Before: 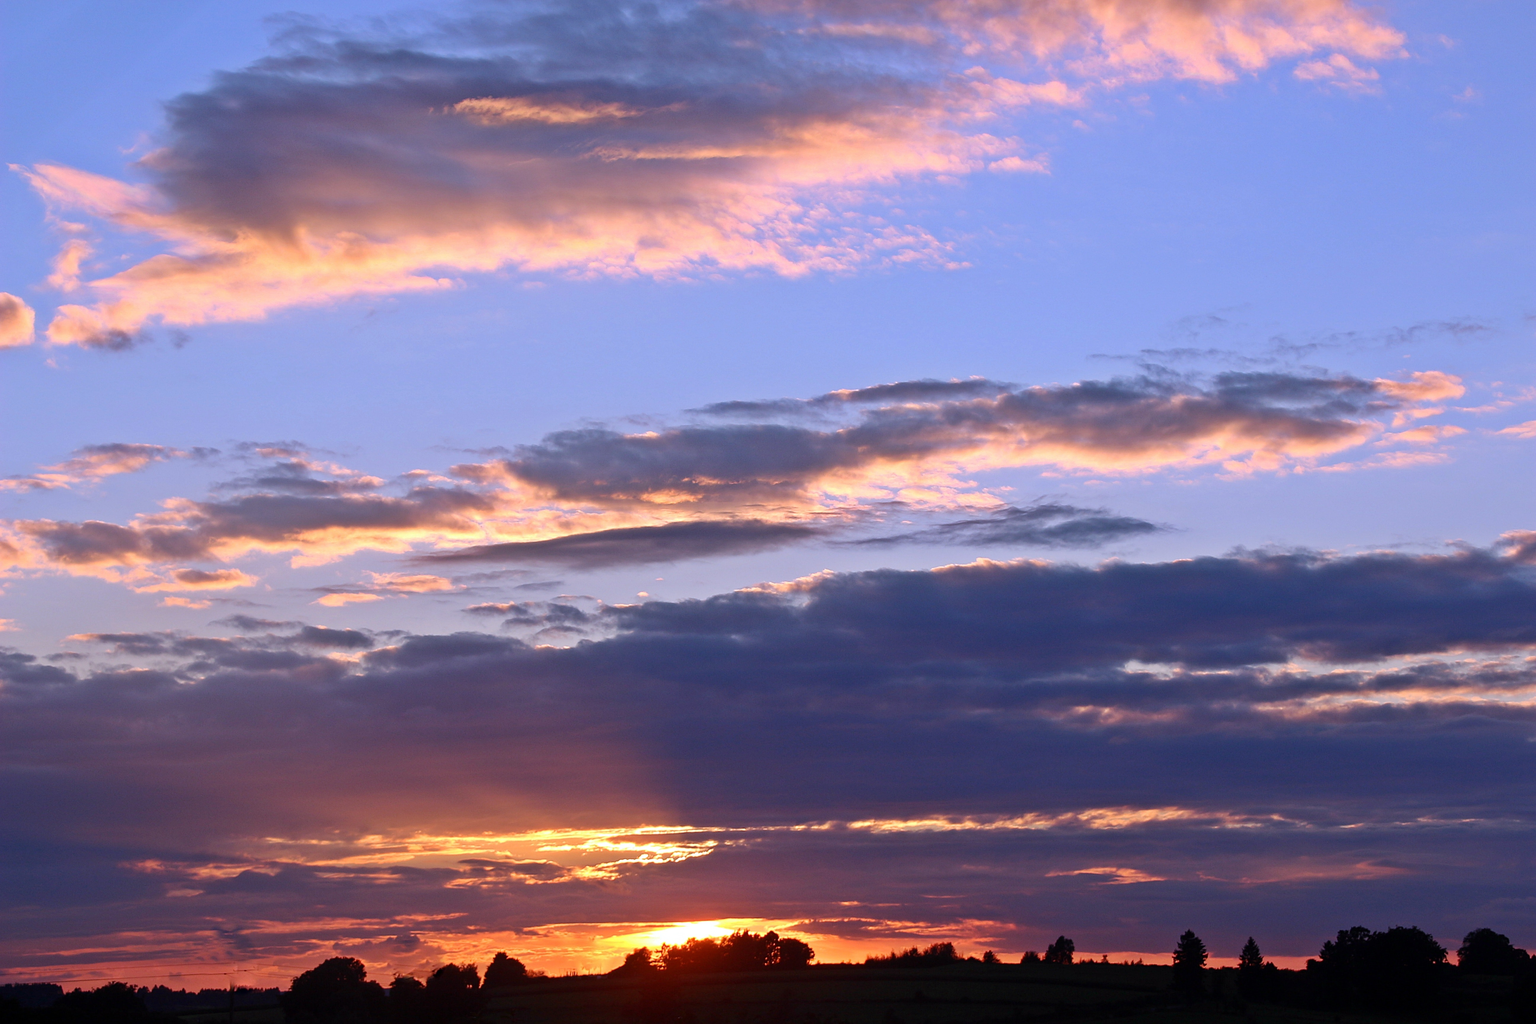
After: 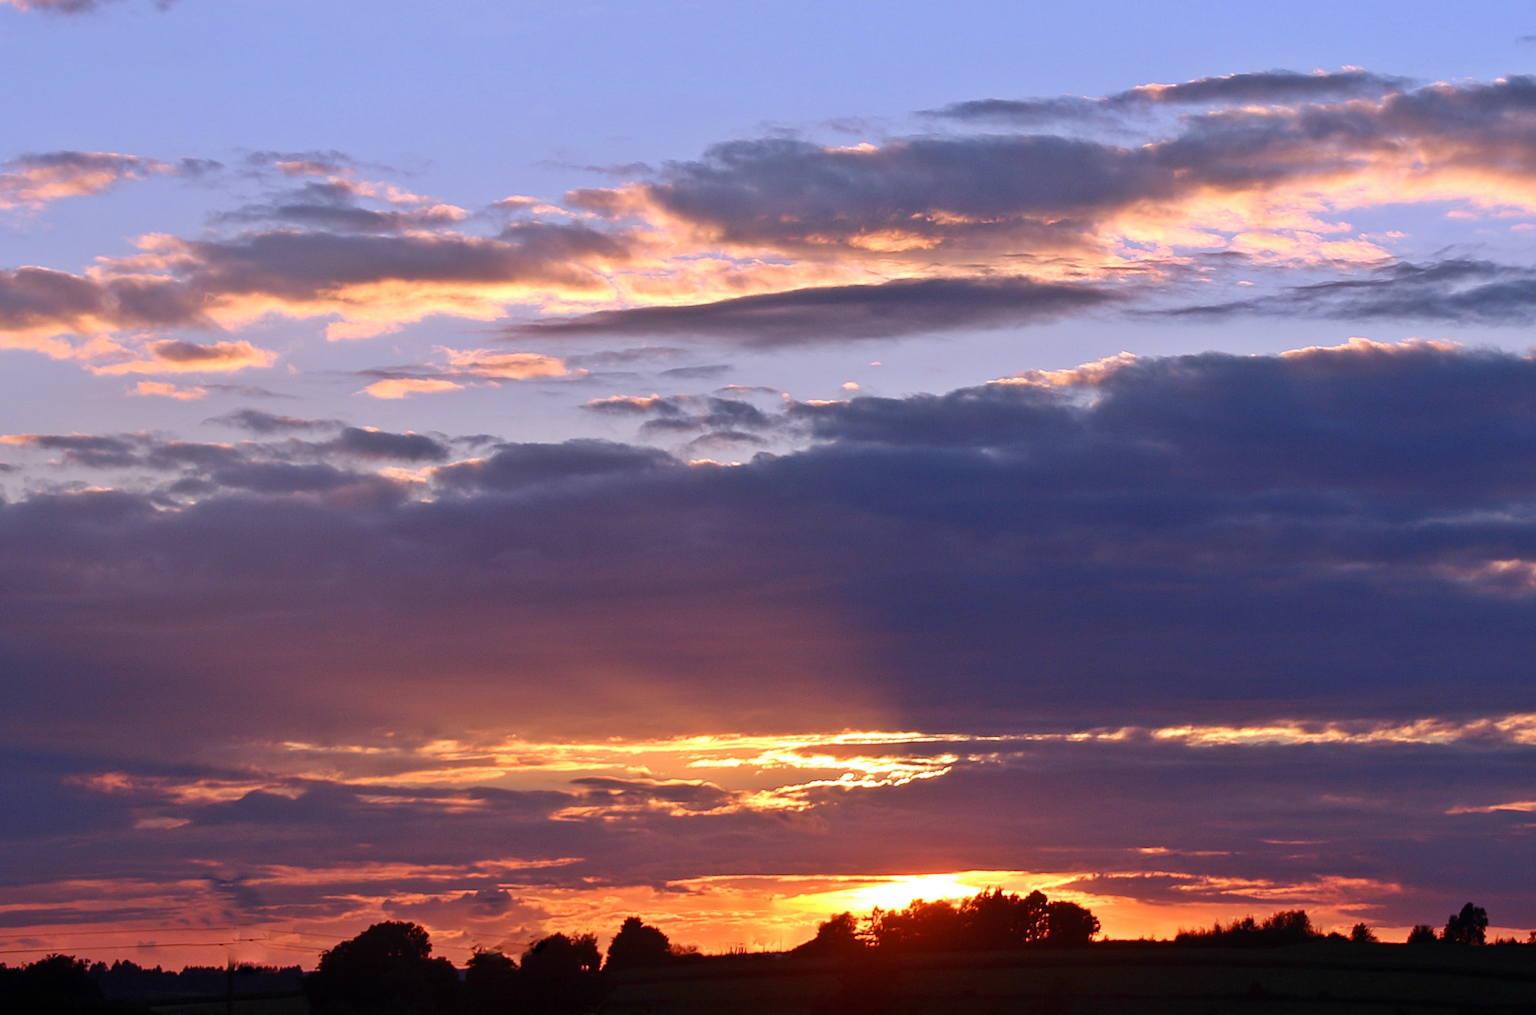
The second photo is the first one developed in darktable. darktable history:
crop and rotate: angle -0.68°, left 3.875%, top 32.339%, right 27.884%
